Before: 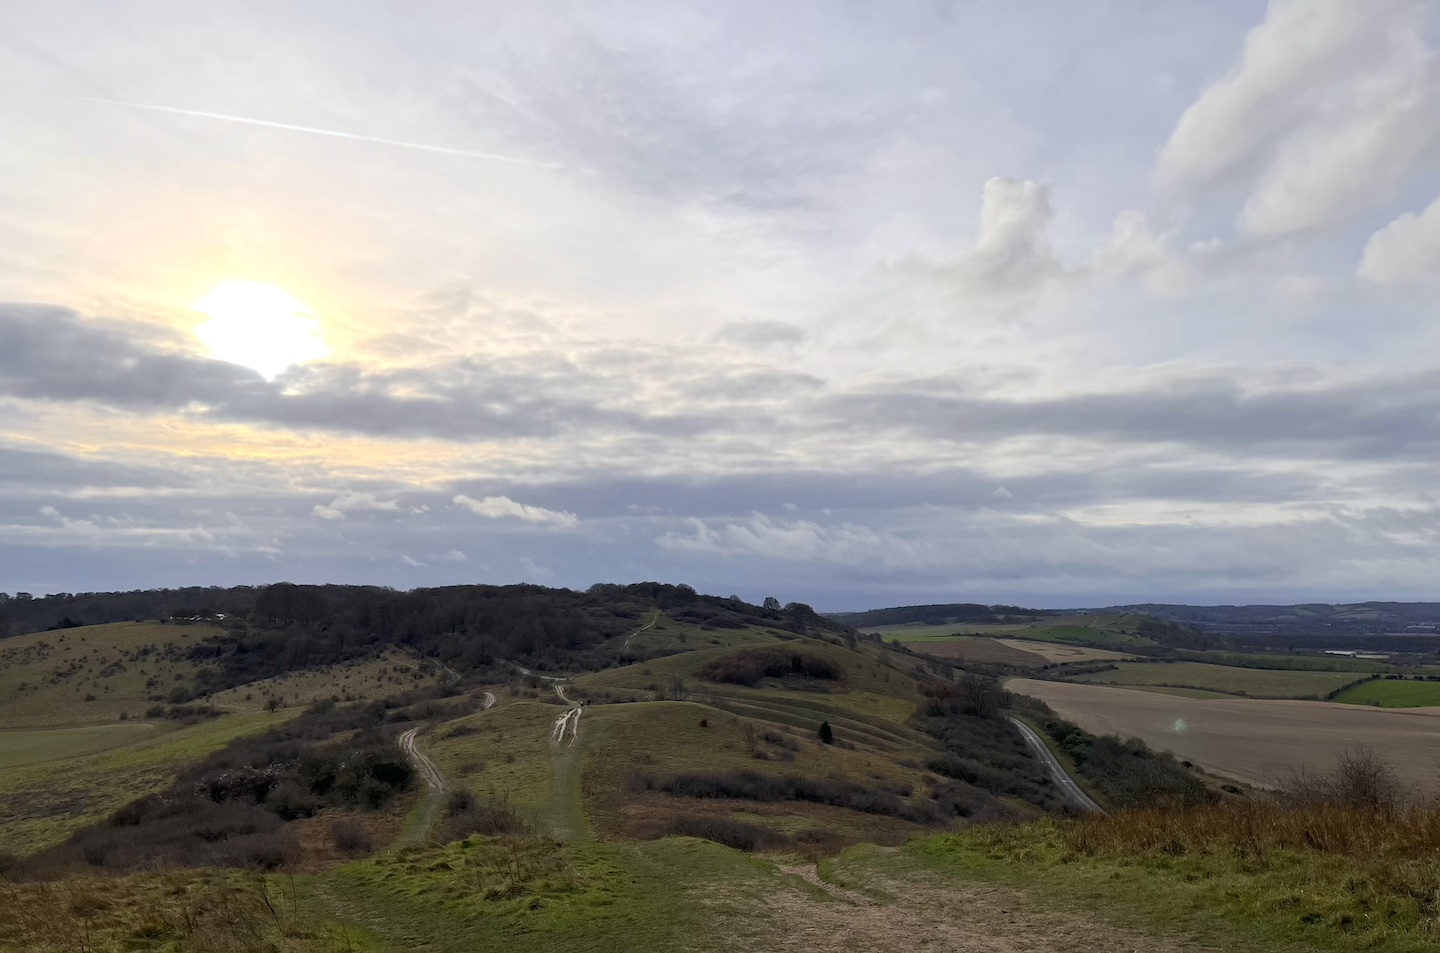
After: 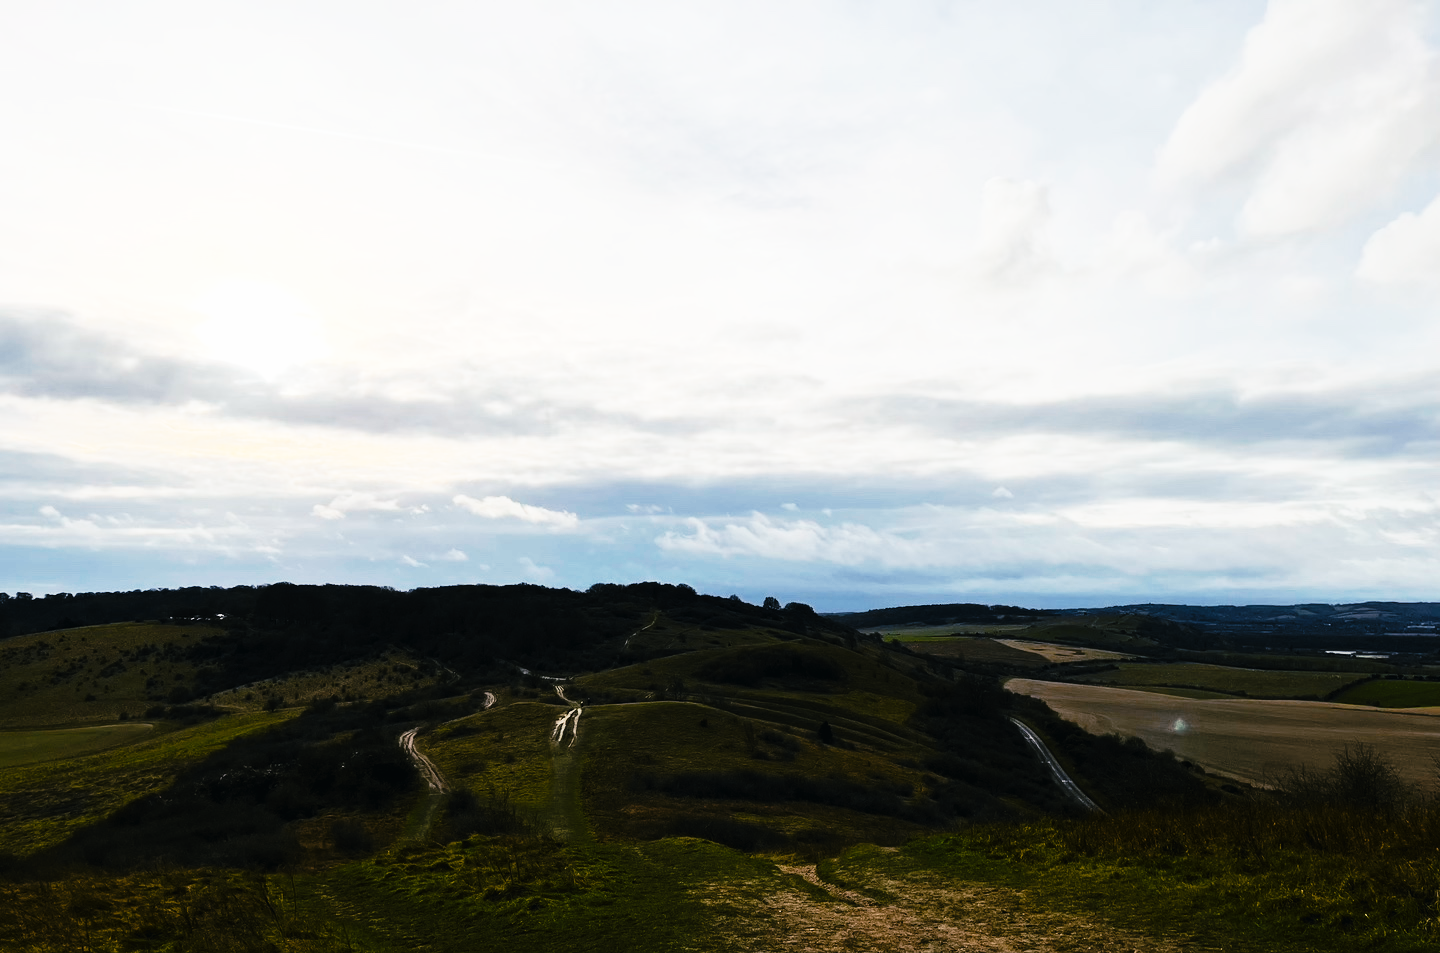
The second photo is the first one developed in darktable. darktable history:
tone curve: curves: ch0 [(0, 0) (0.003, 0.01) (0.011, 0.01) (0.025, 0.011) (0.044, 0.014) (0.069, 0.018) (0.1, 0.022) (0.136, 0.026) (0.177, 0.035) (0.224, 0.051) (0.277, 0.085) (0.335, 0.158) (0.399, 0.299) (0.468, 0.457) (0.543, 0.634) (0.623, 0.801) (0.709, 0.904) (0.801, 0.963) (0.898, 0.986) (1, 1)], preserve colors none
color look up table: target L [65.74, 68.83, 87.56, 67.1, 56.13, 45.41, 63.83, 59.45, 45.93, 33.17, 42.31, 37.54, 32.42, 27.71, 4.905, 200.02, 78.81, 64.73, 68.61, 65.81, 54.52, 43.31, 56.14, 39.62, 46.28, 43.32, 35.89, 33.64, 16.89, 84.58, 68.48, 66.24, 45.65, 54.32, 48.87, 55.92, 40.05, 36.67, 33.69, 34.19, 31.59, 24.04, 32.56, 9.141, 51.37, 73.6, 73.19, 43.76, 40.87], target a [2.597, 1.24, -0.98, -22.66, -19.75, -18.68, -13.69, 0.841, -12.77, -13.61, -1.062, -6.509, -11.62, -5.966, -5.518, 0, 0.245, 6.022, 13.94, 9.668, 15.23, 30.96, 4.606, 22.37, 25.9, 13.11, 15.22, 12.62, -3.444, 6.641, 14.86, -0.148, 35.84, -8.542, 29.82, -3.578, 28.02, 22.99, 18.34, -0.939, -3.291, 34.76, -2.253, -3.202, -11.6, -15.34, -15.84, -6.645, -7.388], target b [39.07, 42.85, 22.71, -12.28, -1.667, 15.22, 14.77, 32.56, -3.381, 6.244, 5.812, 22.49, -0.66, 37.34, -1.546, 0, 26.39, 38.82, 3.501, 13.24, 29.57, -3.782, 25.45, 25.1, 5.156, 23.29, 31.41, 38.41, 6.126, -0.94, -16.23, 2.628, -22.34, -21.31, -14.78, -16.44, -15.25, -2.416, -16.84, -12.96, -9.997, -29.43, -10.71, -16.18, -9.95, -16.22, -8.983, -10.8, -7.521], num patches 49
